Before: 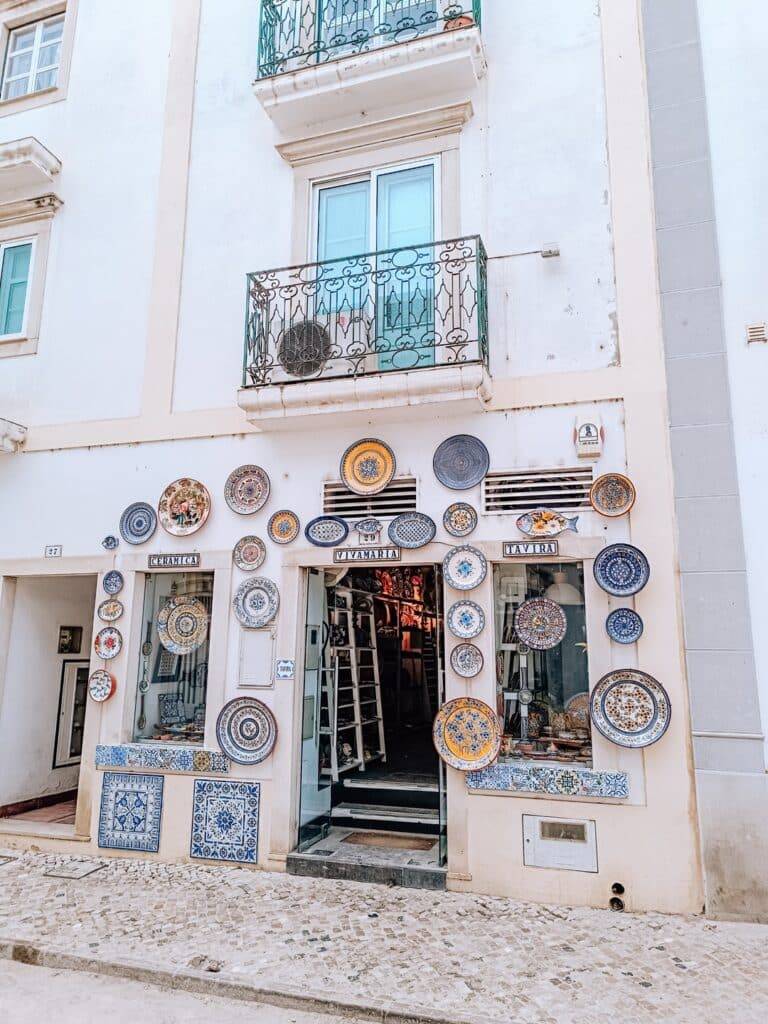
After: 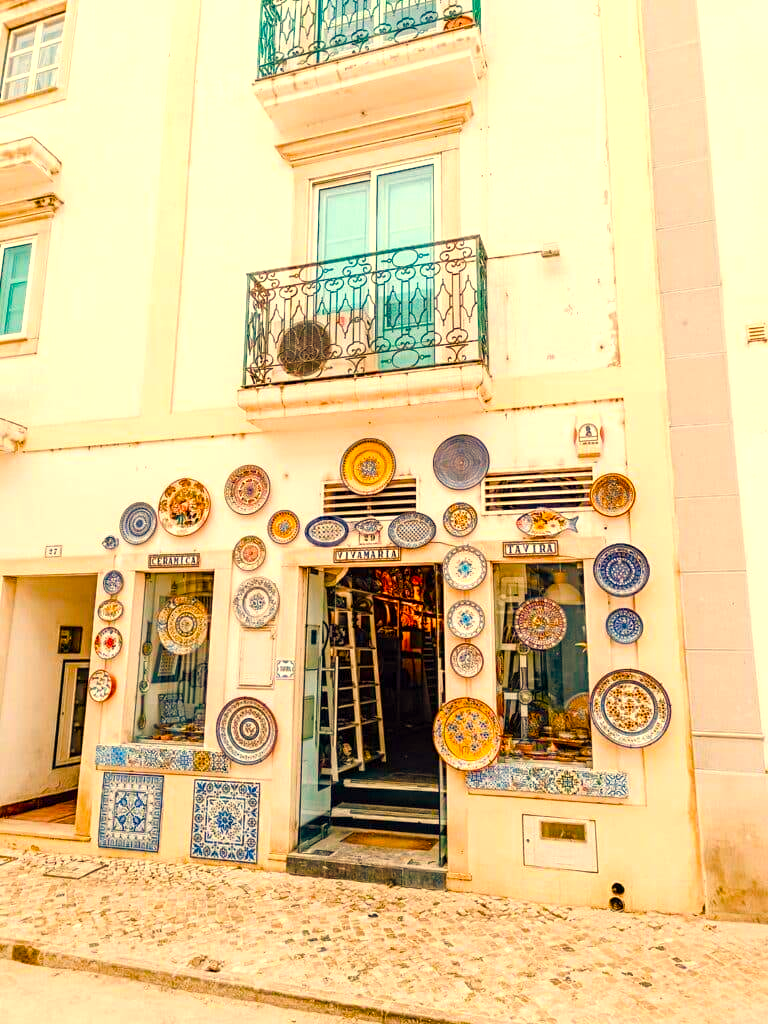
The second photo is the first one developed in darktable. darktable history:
white balance: red 1.138, green 0.996, blue 0.812
color balance rgb: linear chroma grading › shadows 10%, linear chroma grading › highlights 10%, linear chroma grading › global chroma 15%, linear chroma grading › mid-tones 15%, perceptual saturation grading › global saturation 40%, perceptual saturation grading › highlights -25%, perceptual saturation grading › mid-tones 35%, perceptual saturation grading › shadows 35%, perceptual brilliance grading › global brilliance 11.29%, global vibrance 11.29%
